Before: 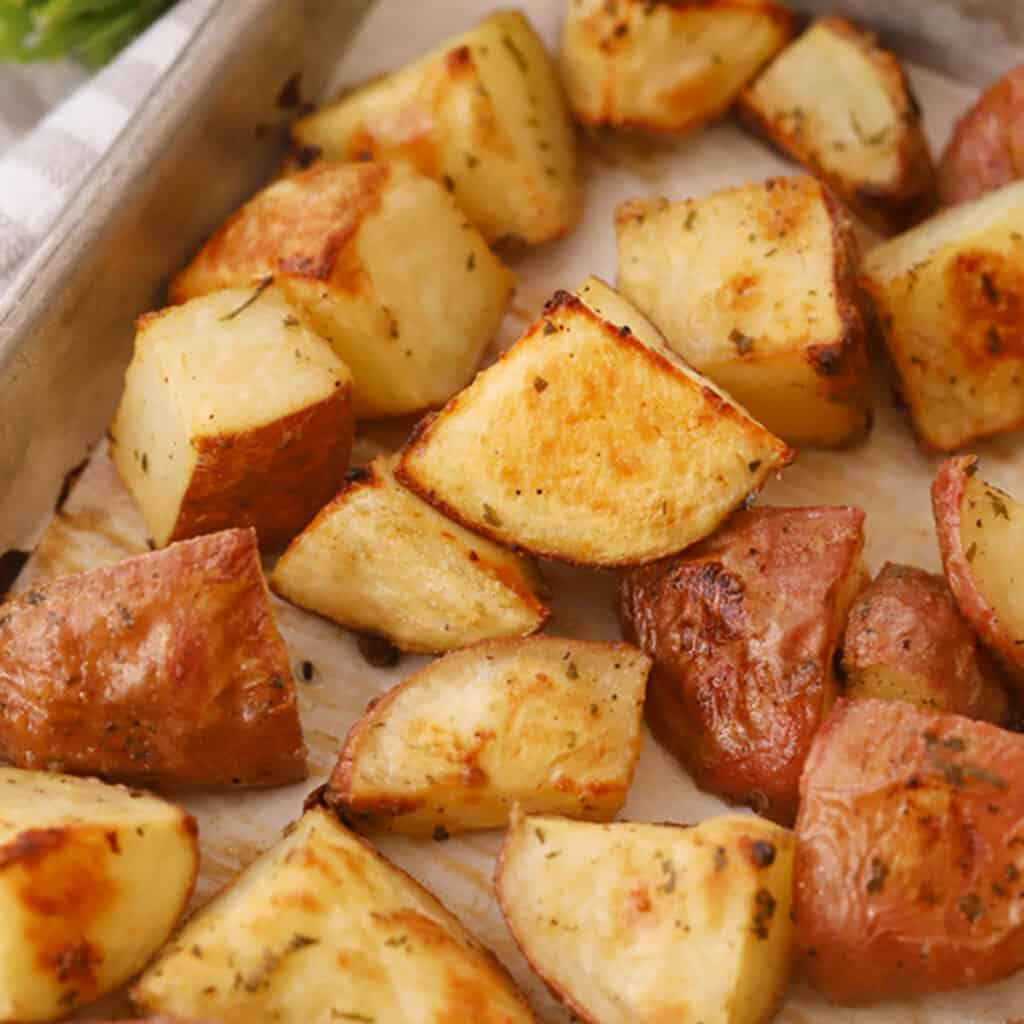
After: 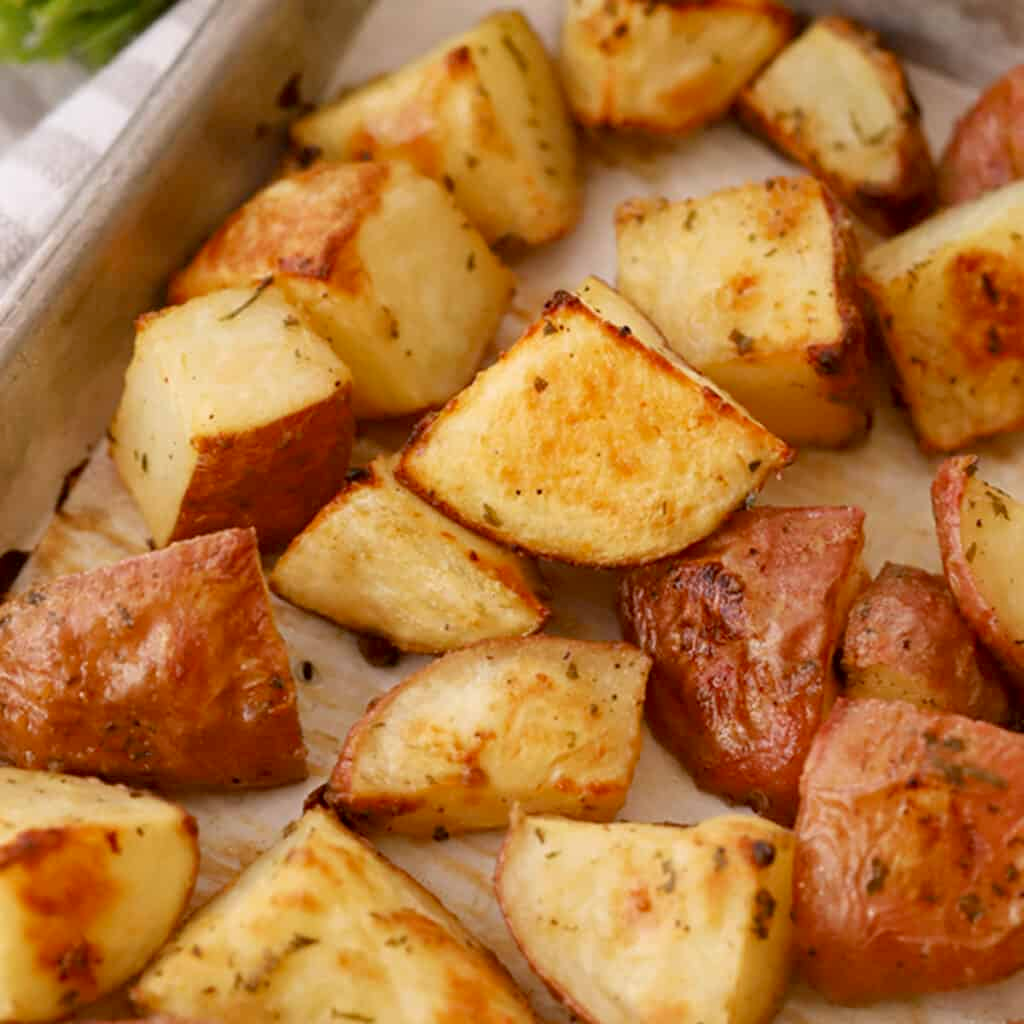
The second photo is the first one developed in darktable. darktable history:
exposure: black level correction 0.006, compensate exposure bias true, compensate highlight preservation false
